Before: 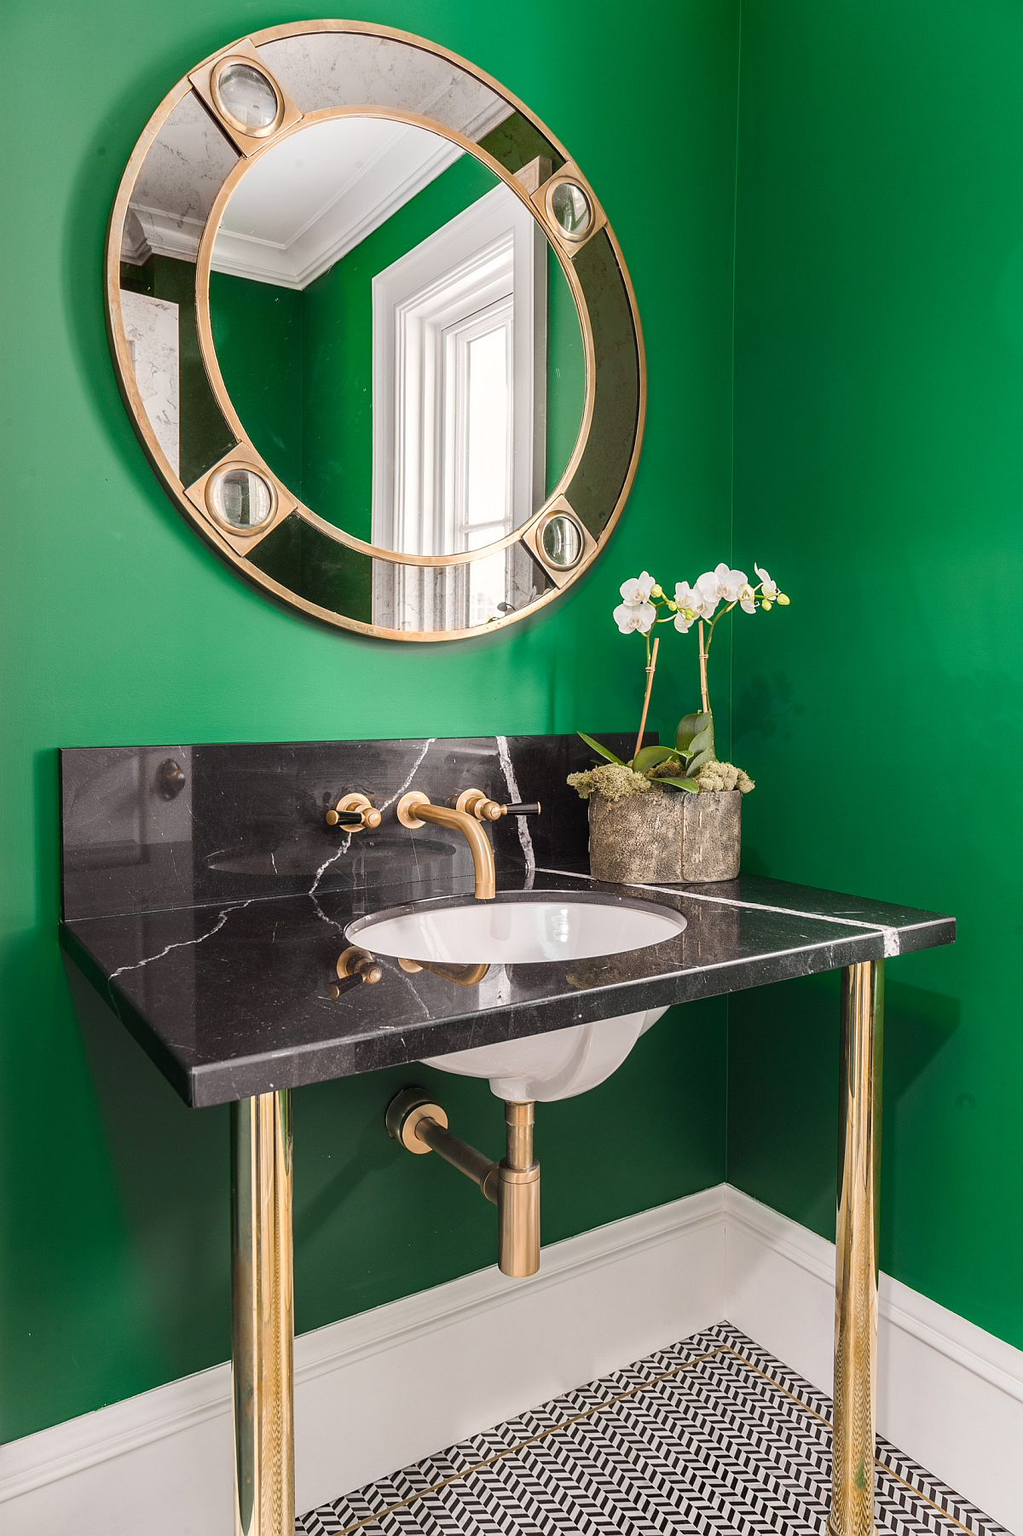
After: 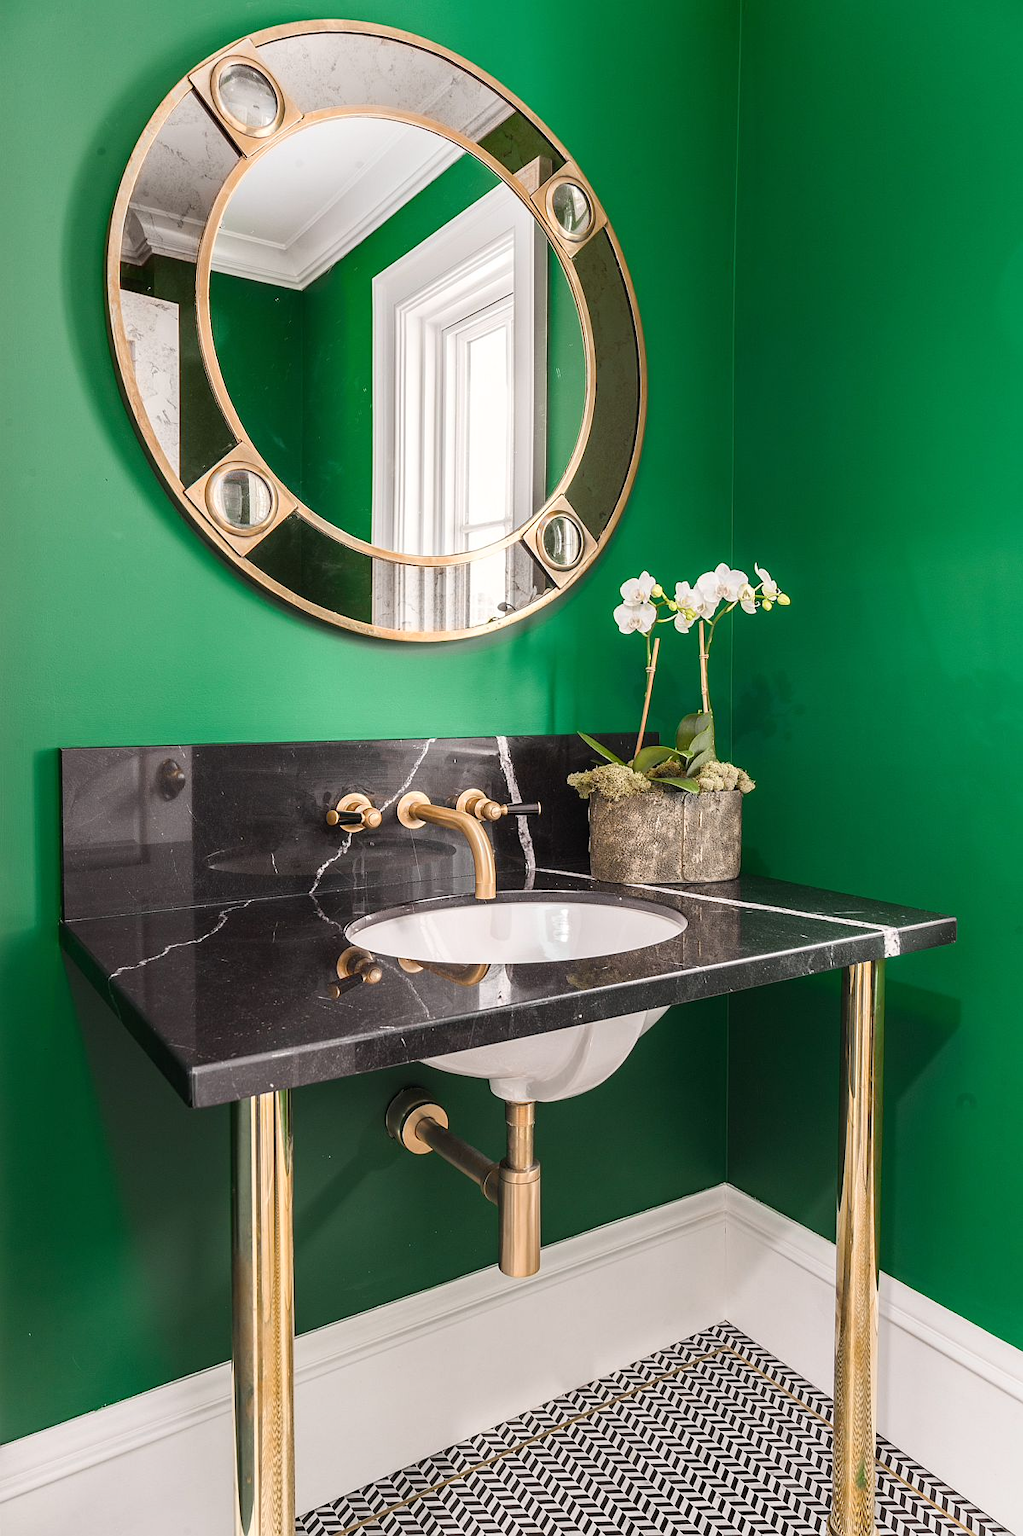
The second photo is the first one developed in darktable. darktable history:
shadows and highlights: shadows -0.727, highlights 40.88
